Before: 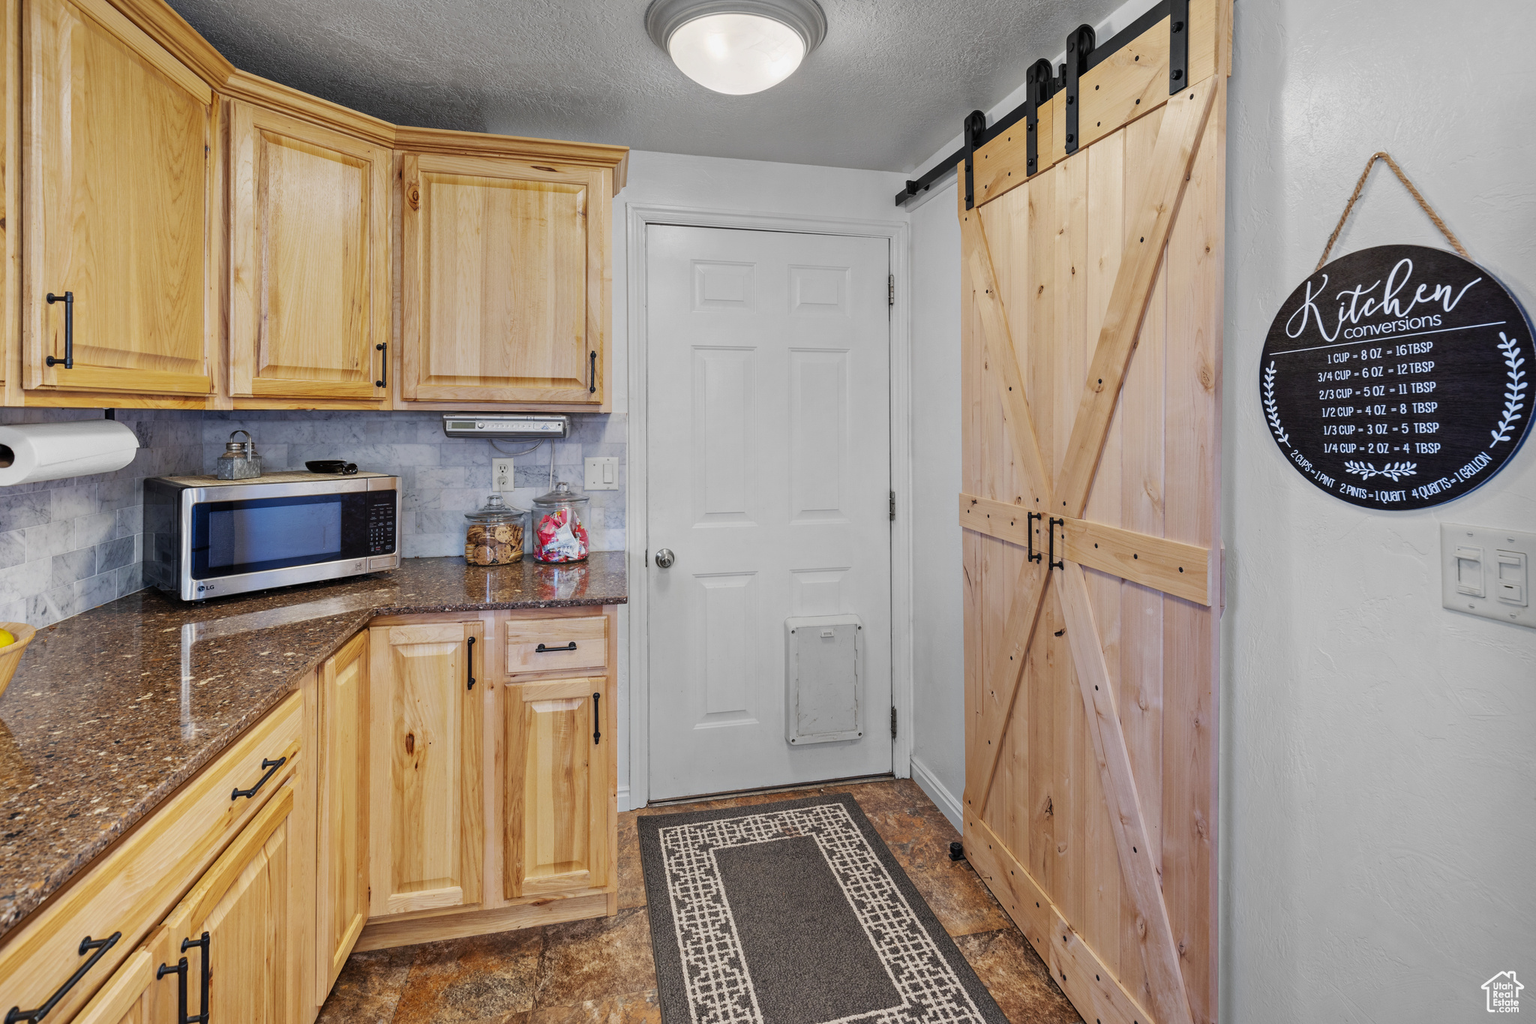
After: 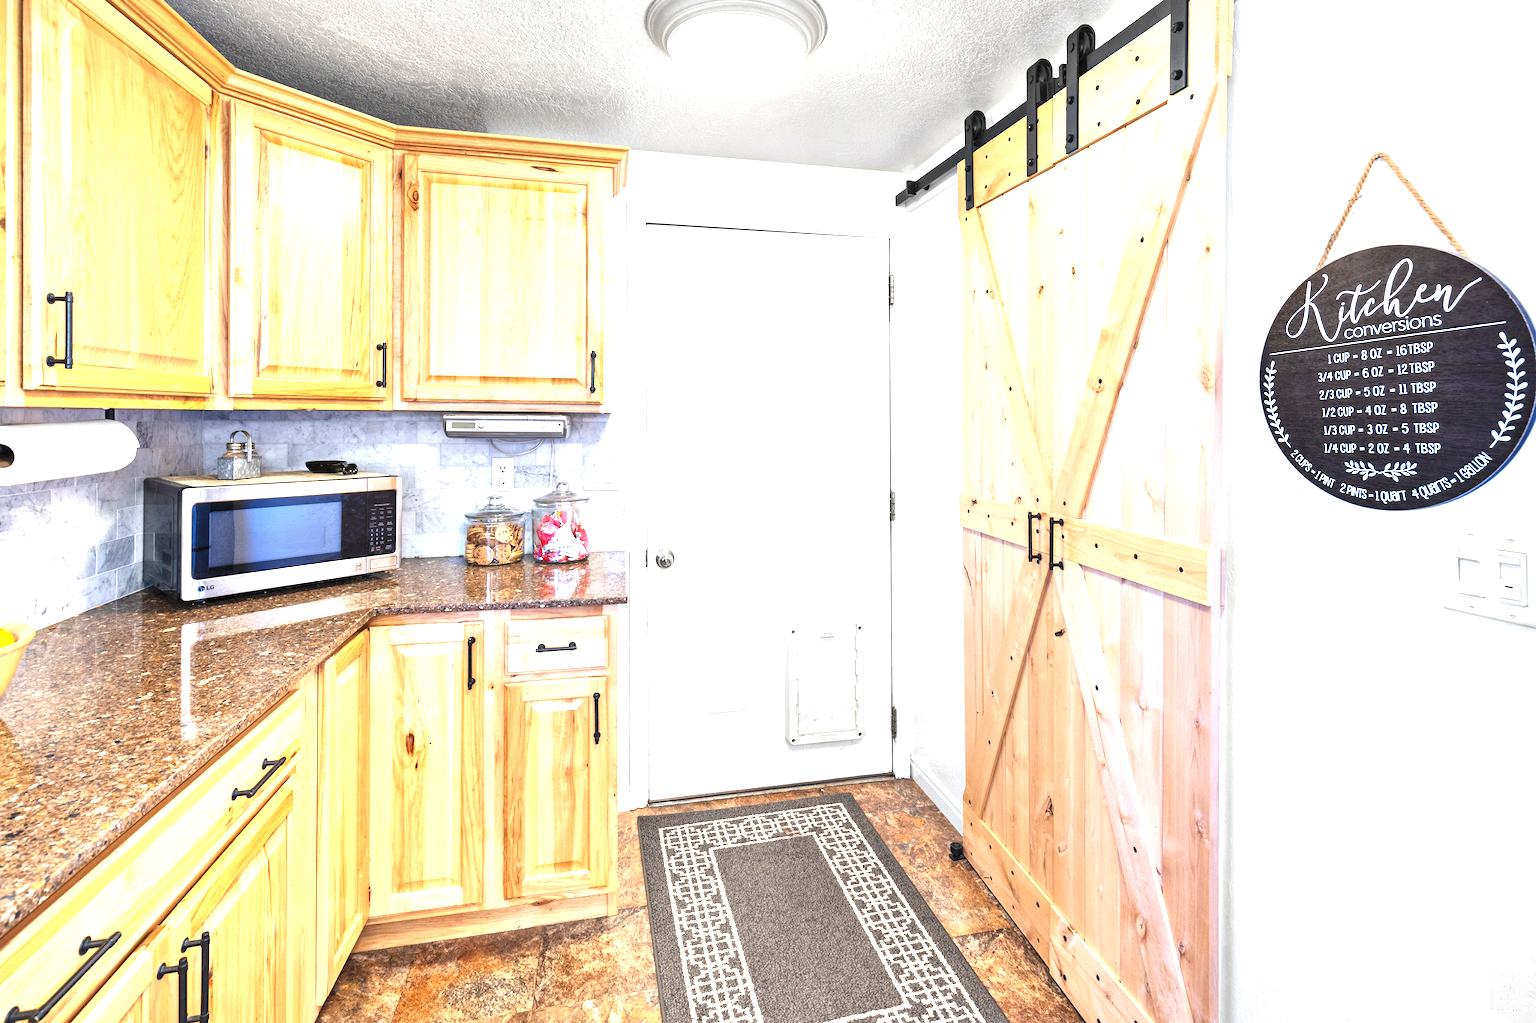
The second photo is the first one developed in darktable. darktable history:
exposure: black level correction 0, exposure 1.741 EV, compensate exposure bias true, compensate highlight preservation false
tone curve: curves: ch0 [(0, 0) (0.003, 0.003) (0.011, 0.011) (0.025, 0.025) (0.044, 0.044) (0.069, 0.069) (0.1, 0.099) (0.136, 0.135) (0.177, 0.176) (0.224, 0.223) (0.277, 0.275) (0.335, 0.333) (0.399, 0.396) (0.468, 0.465) (0.543, 0.546) (0.623, 0.625) (0.709, 0.711) (0.801, 0.802) (0.898, 0.898) (1, 1)], preserve colors none
crop: bottom 0.071%
